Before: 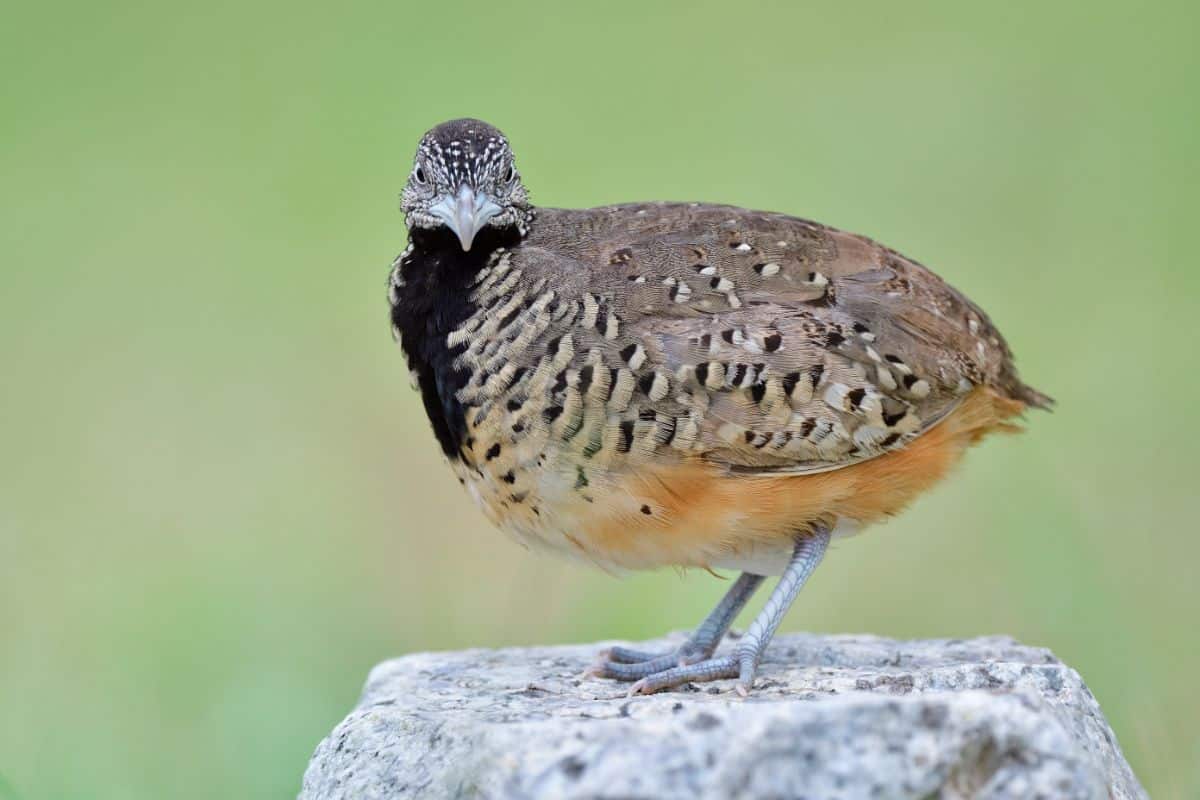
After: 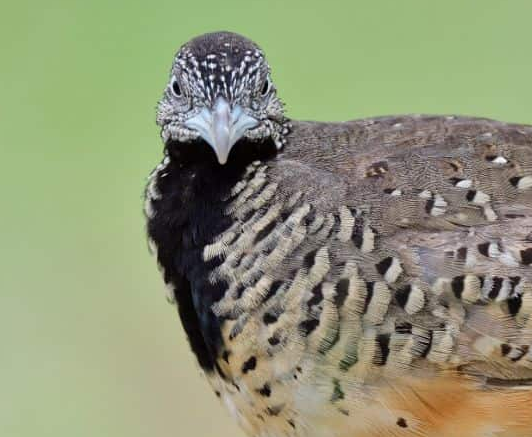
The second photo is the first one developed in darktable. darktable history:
crop: left 20.341%, top 10.888%, right 35.264%, bottom 34.413%
